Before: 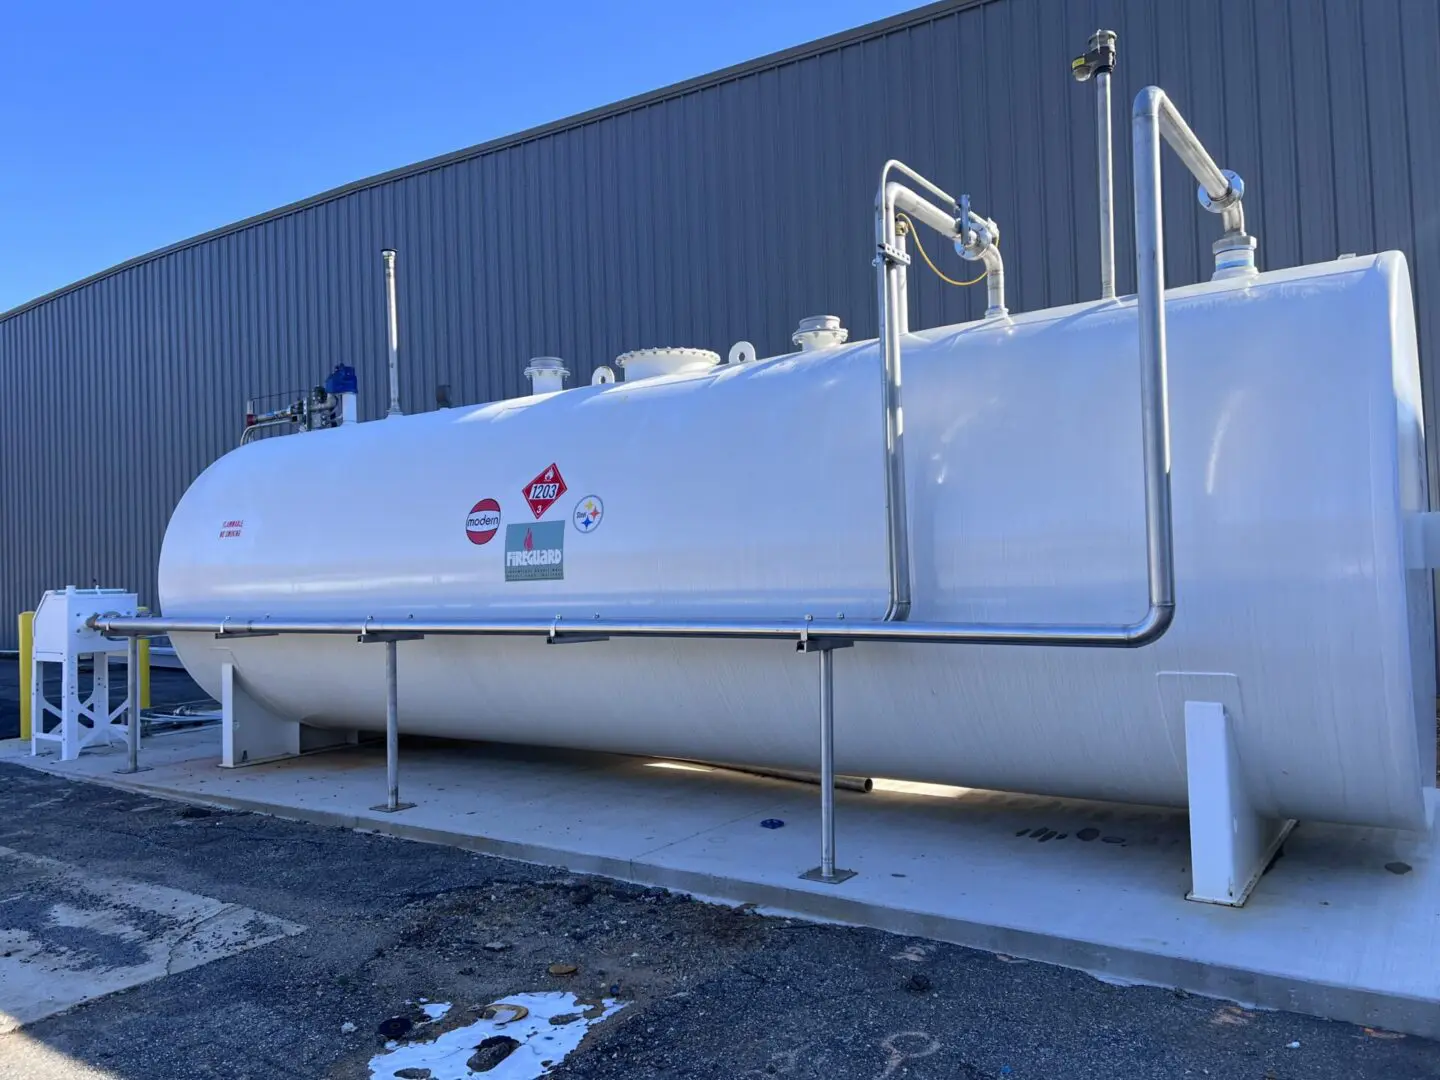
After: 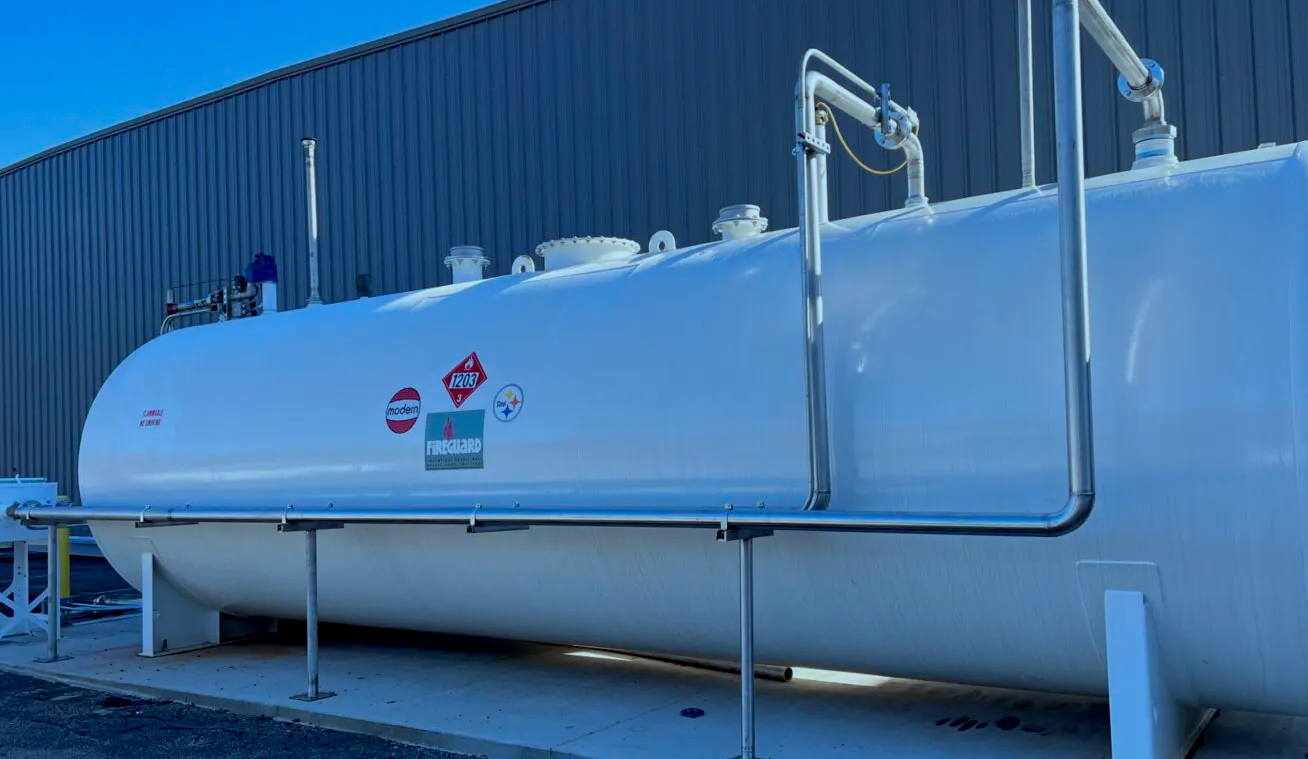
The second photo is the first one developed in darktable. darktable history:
exposure: black level correction 0.011, exposure -0.478 EV, compensate highlight preservation false
crop: left 5.596%, top 10.314%, right 3.534%, bottom 19.395%
color correction: highlights a* -11.71, highlights b* -15.58
